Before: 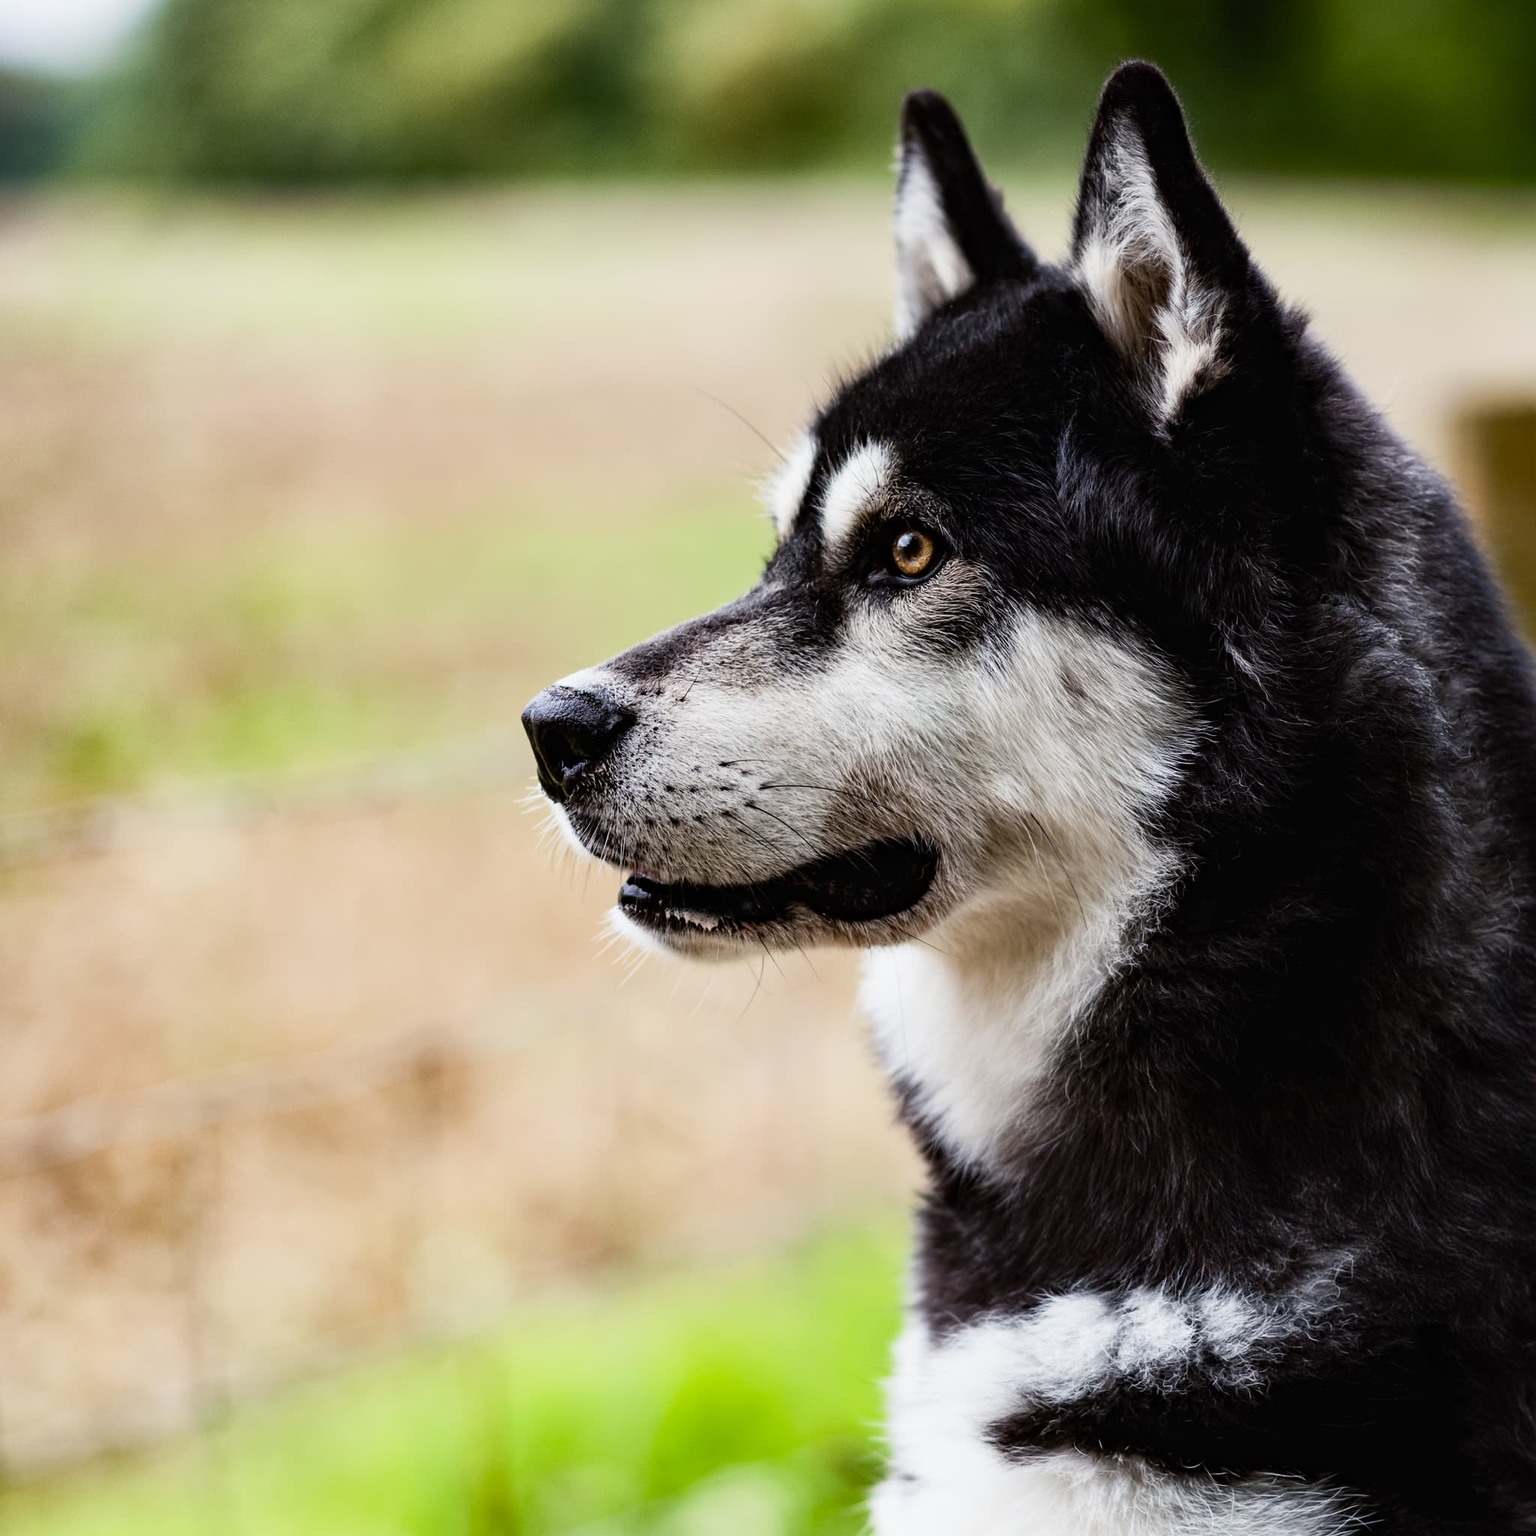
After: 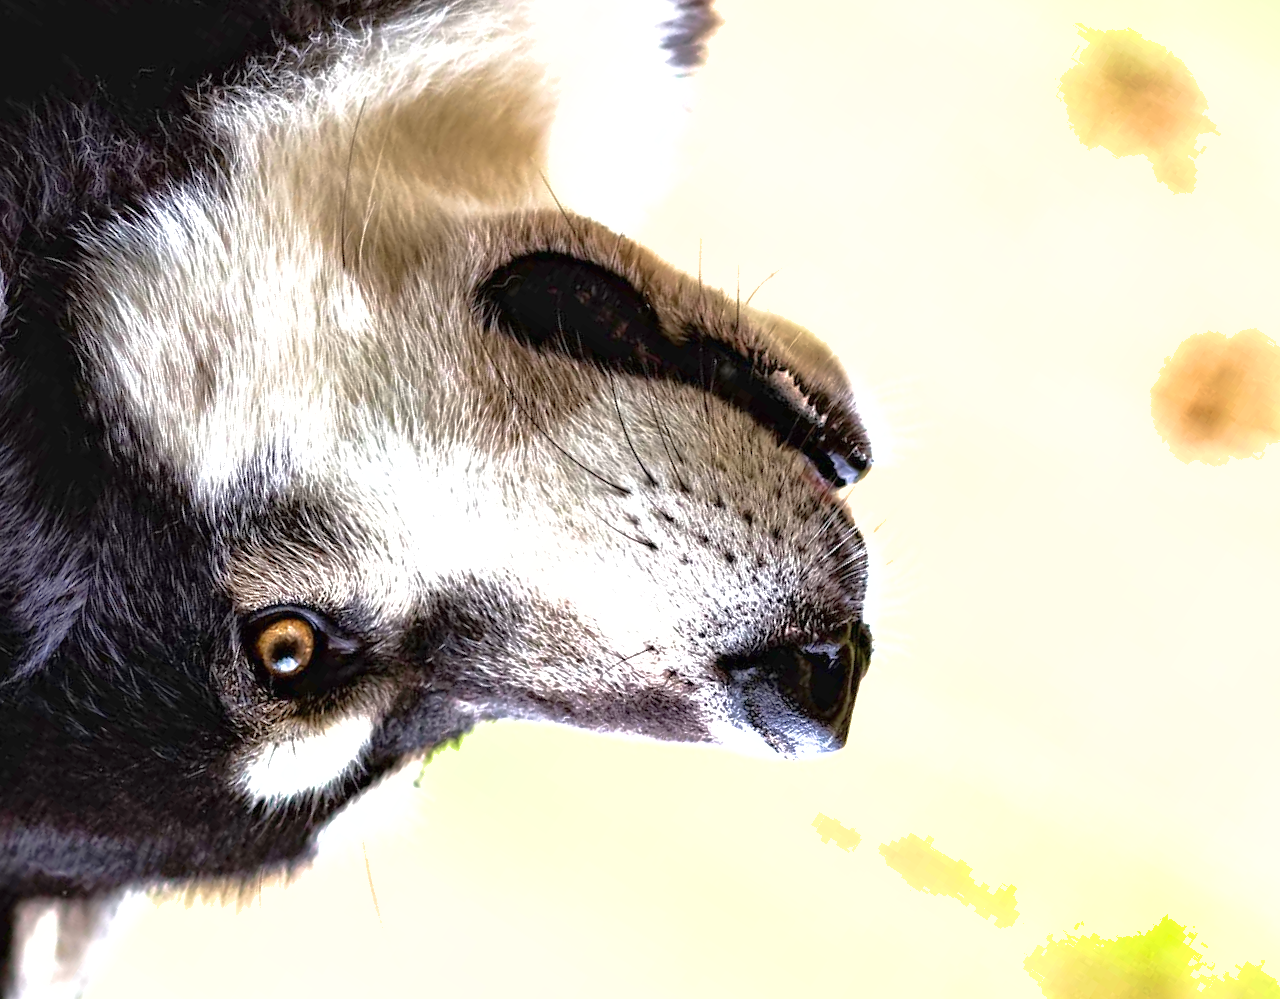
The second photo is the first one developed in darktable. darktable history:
shadows and highlights: on, module defaults
exposure: black level correction 0, exposure 1.001 EV, compensate highlight preservation false
crop and rotate: angle 147°, left 9.144%, top 15.579%, right 4.381%, bottom 16.938%
velvia: on, module defaults
